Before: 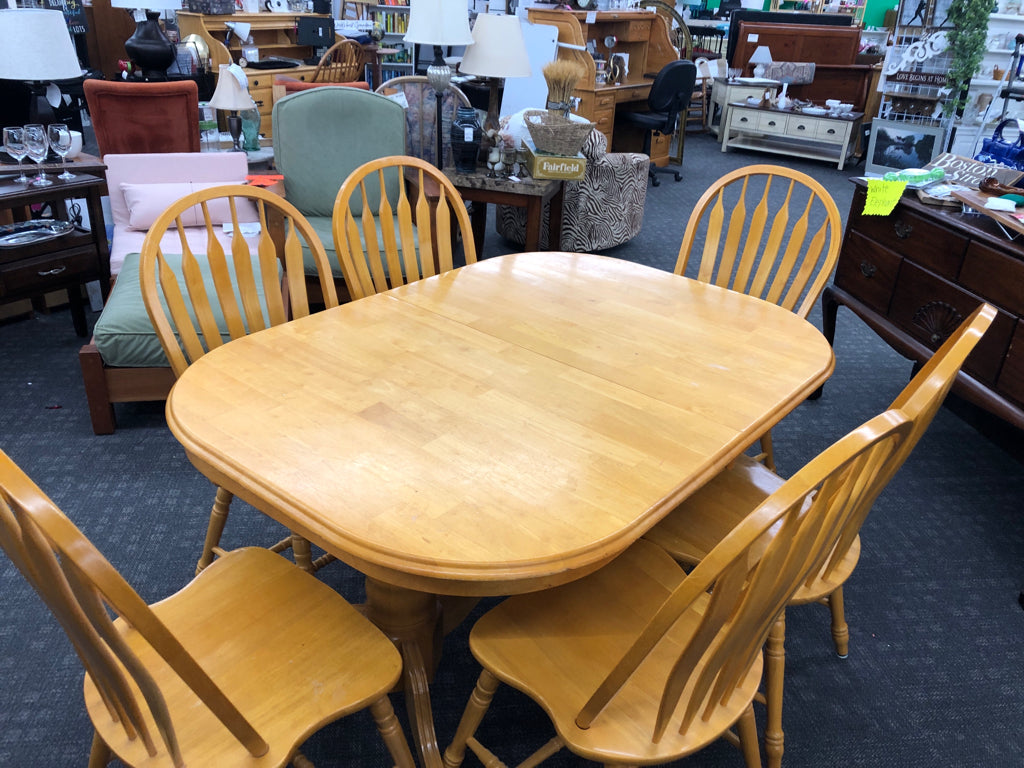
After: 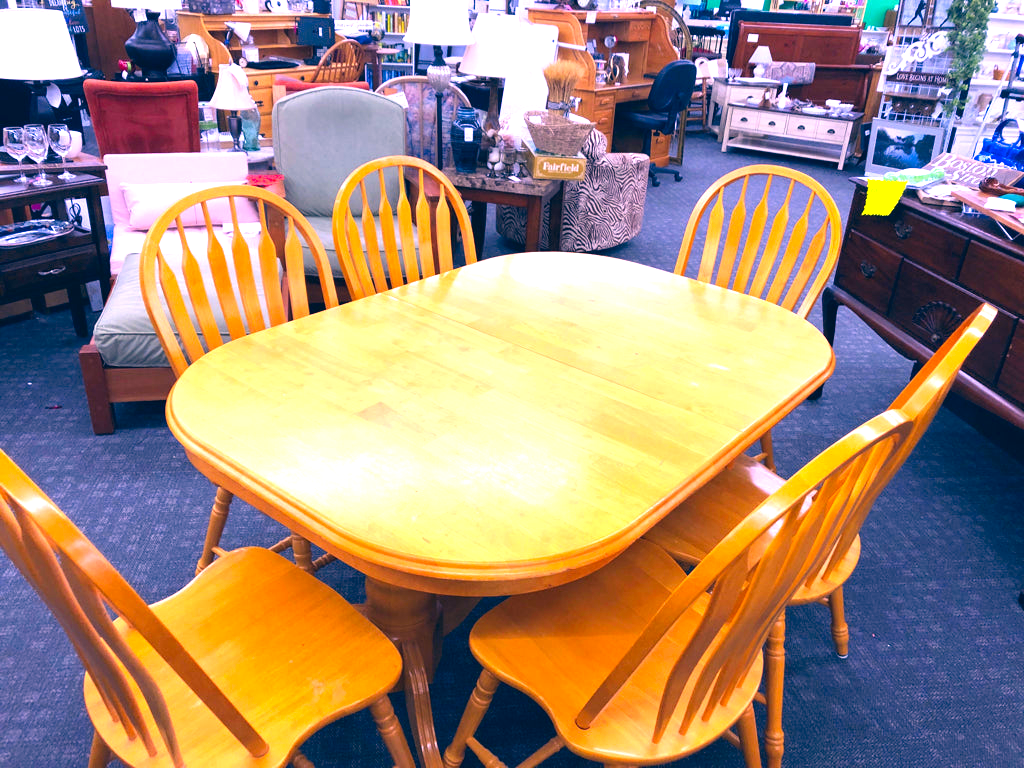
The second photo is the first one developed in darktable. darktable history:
rgb levels: mode RGB, independent channels, levels [[0, 0.474, 1], [0, 0.5, 1], [0, 0.5, 1]]
exposure: black level correction 0, exposure 1 EV, compensate exposure bias true, compensate highlight preservation false
color correction: highlights a* 17.03, highlights b* 0.205, shadows a* -15.38, shadows b* -14.56, saturation 1.5
